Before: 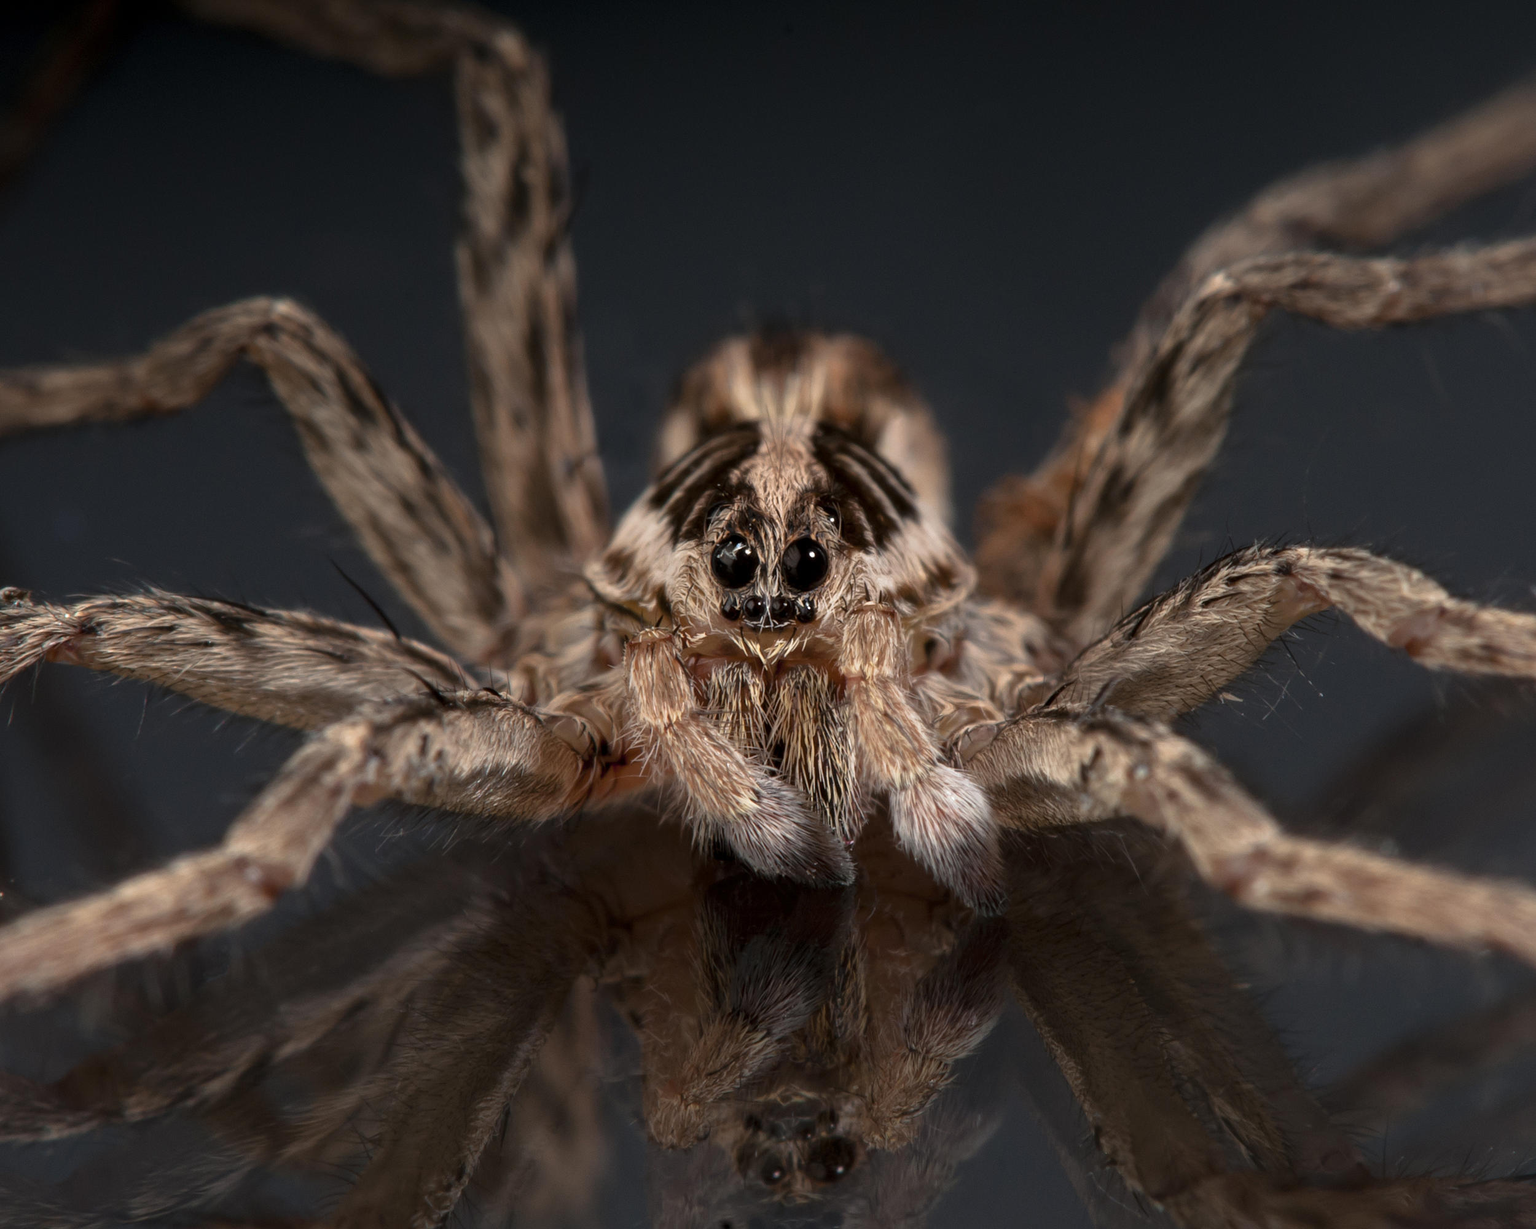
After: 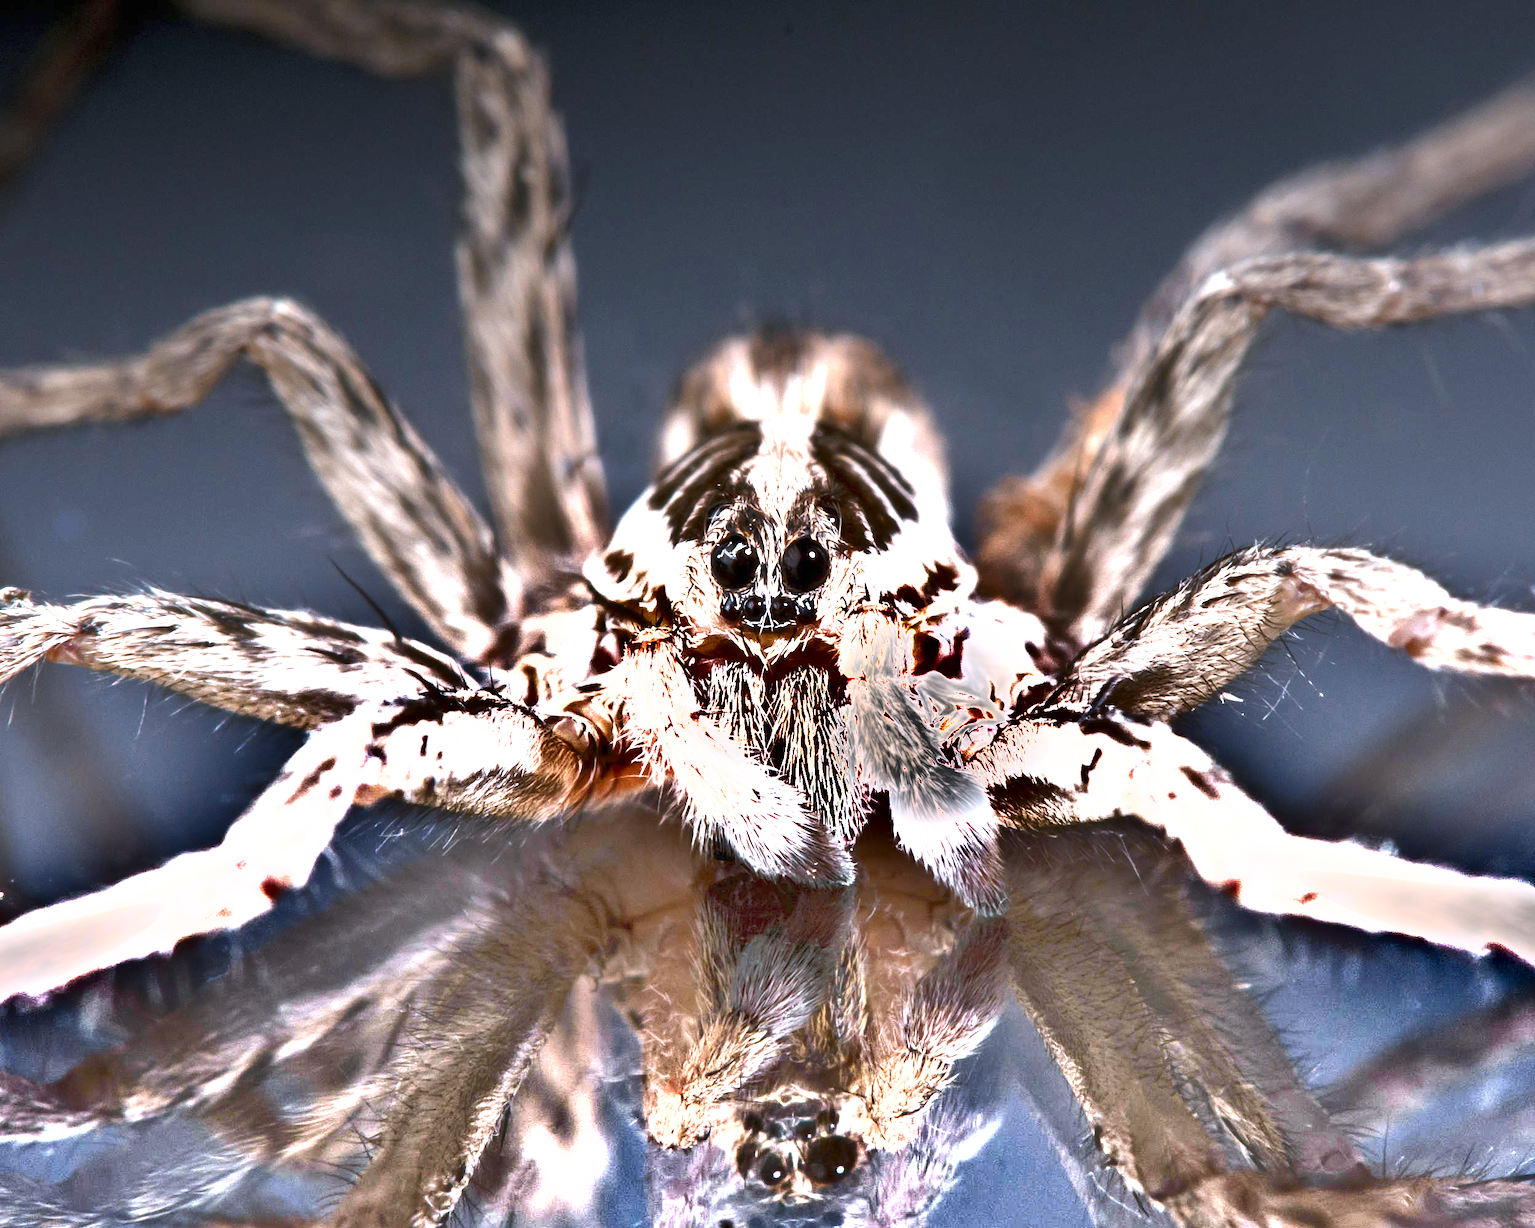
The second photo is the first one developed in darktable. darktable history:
shadows and highlights: shadows 24.5, highlights -78.15, soften with gaussian
graduated density: density -3.9 EV
exposure: black level correction 0, exposure 1.45 EV, compensate exposure bias true, compensate highlight preservation false
white balance: red 0.948, green 1.02, blue 1.176
tone equalizer: on, module defaults
